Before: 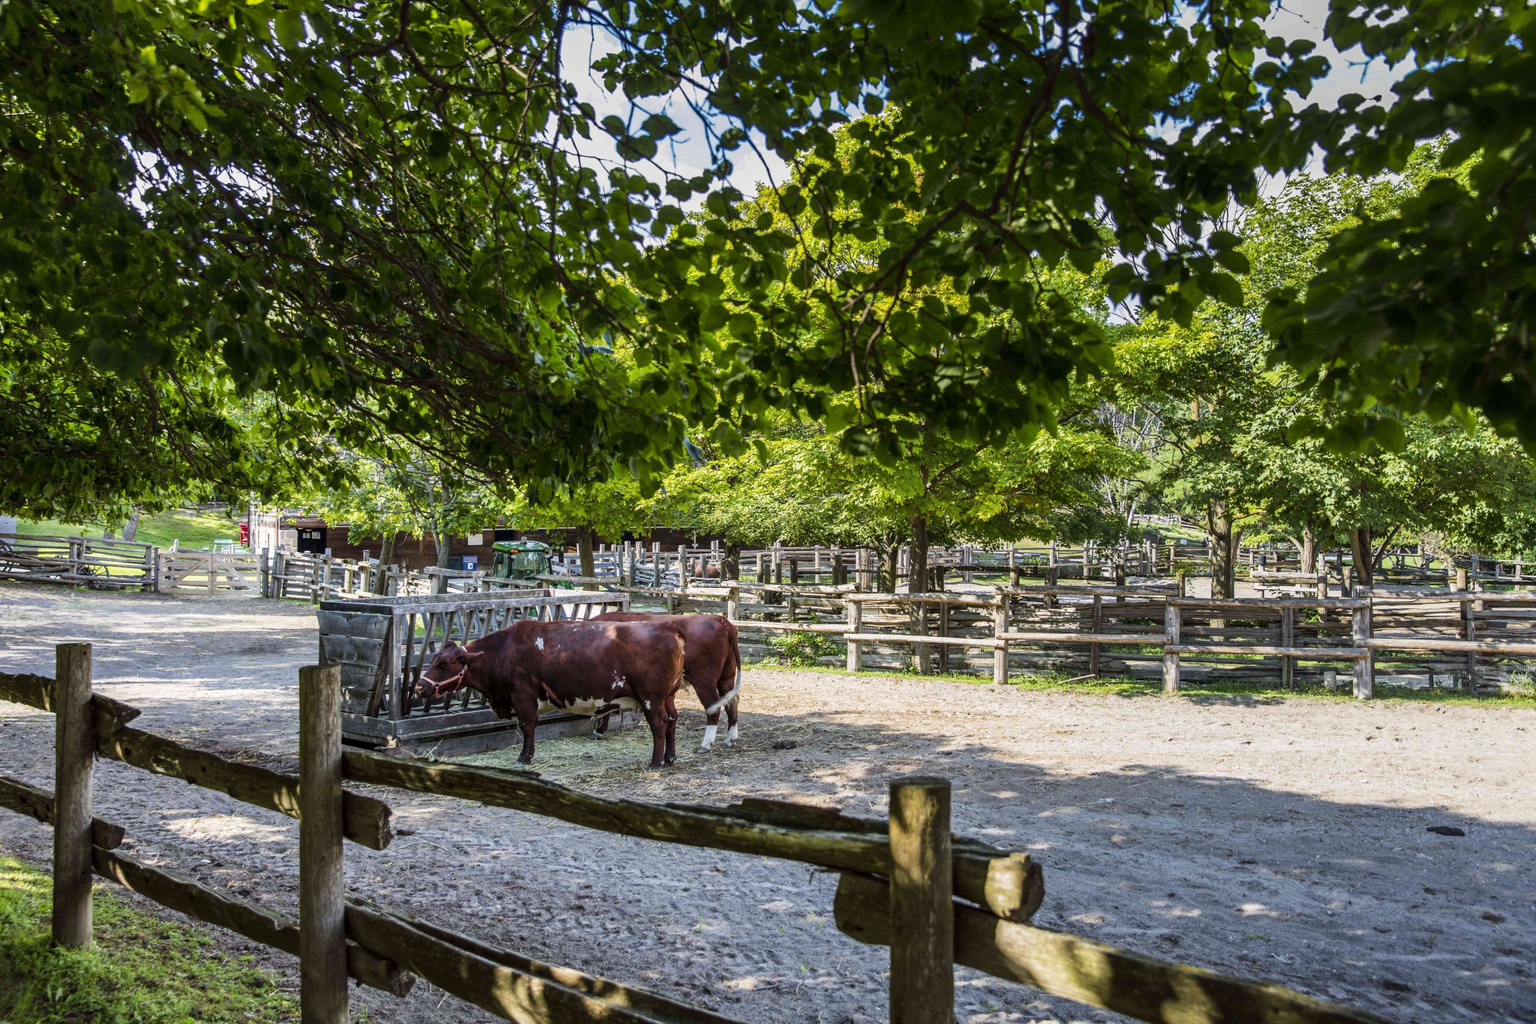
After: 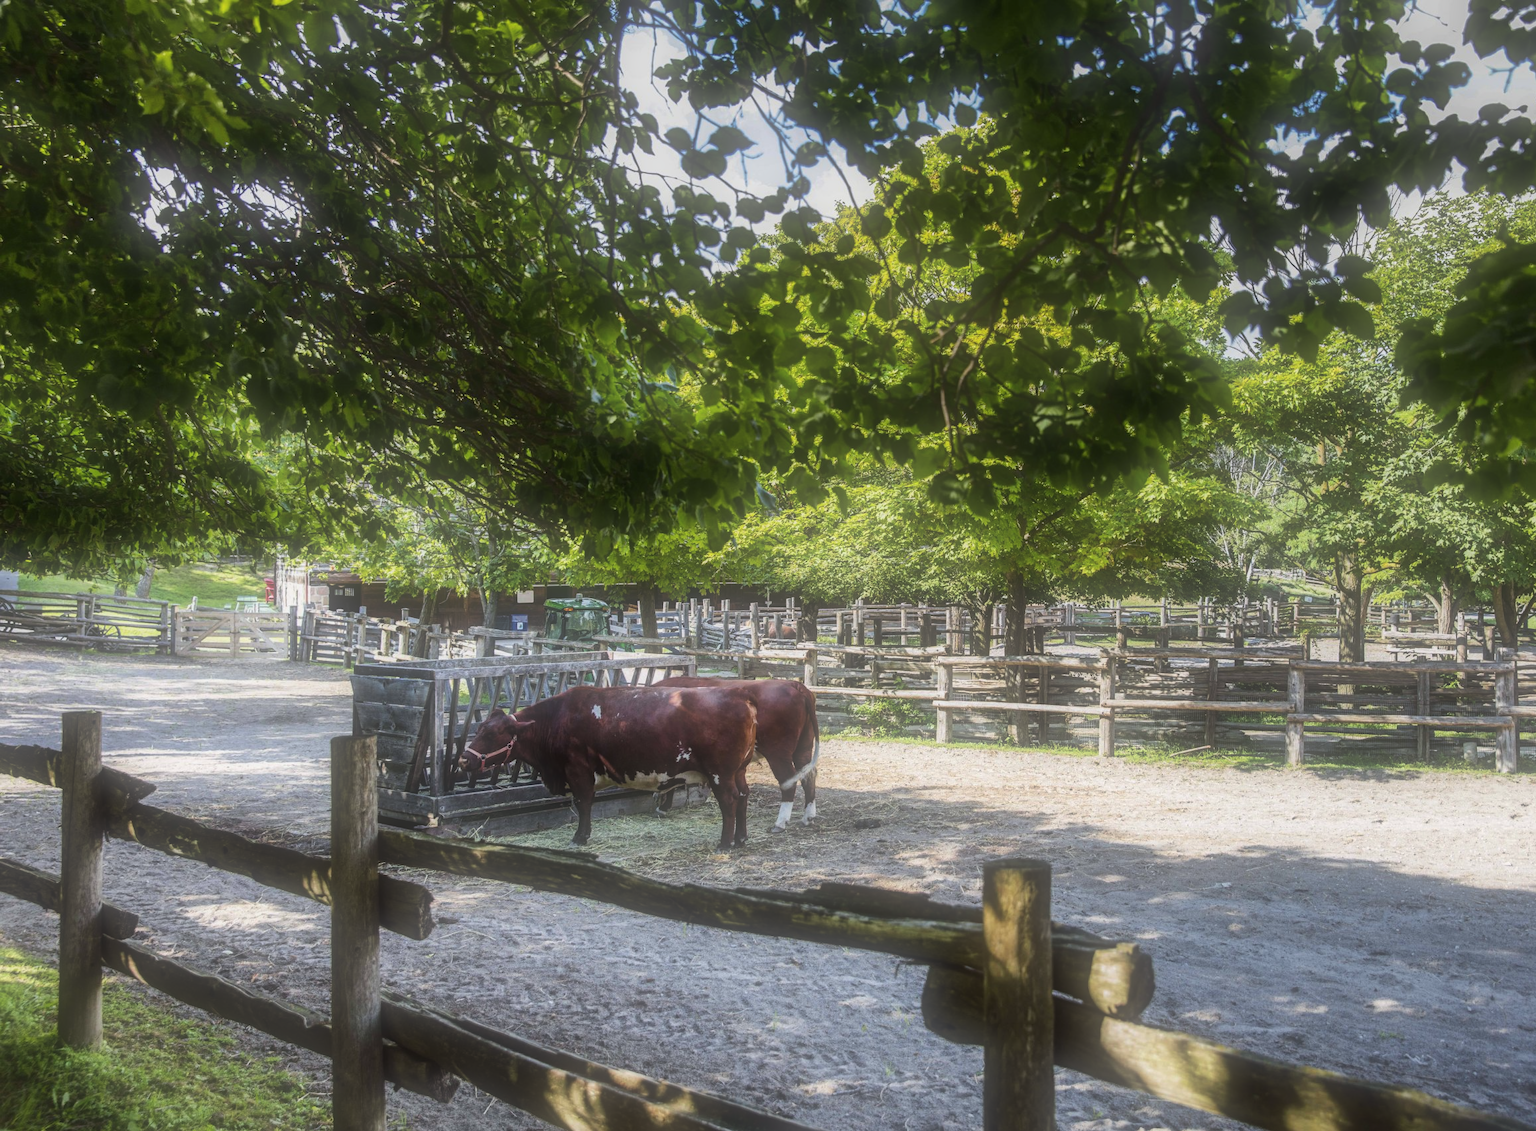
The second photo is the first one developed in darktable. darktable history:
crop: right 9.509%, bottom 0.031%
soften: size 60.24%, saturation 65.46%, brightness 0.506 EV, mix 25.7%
